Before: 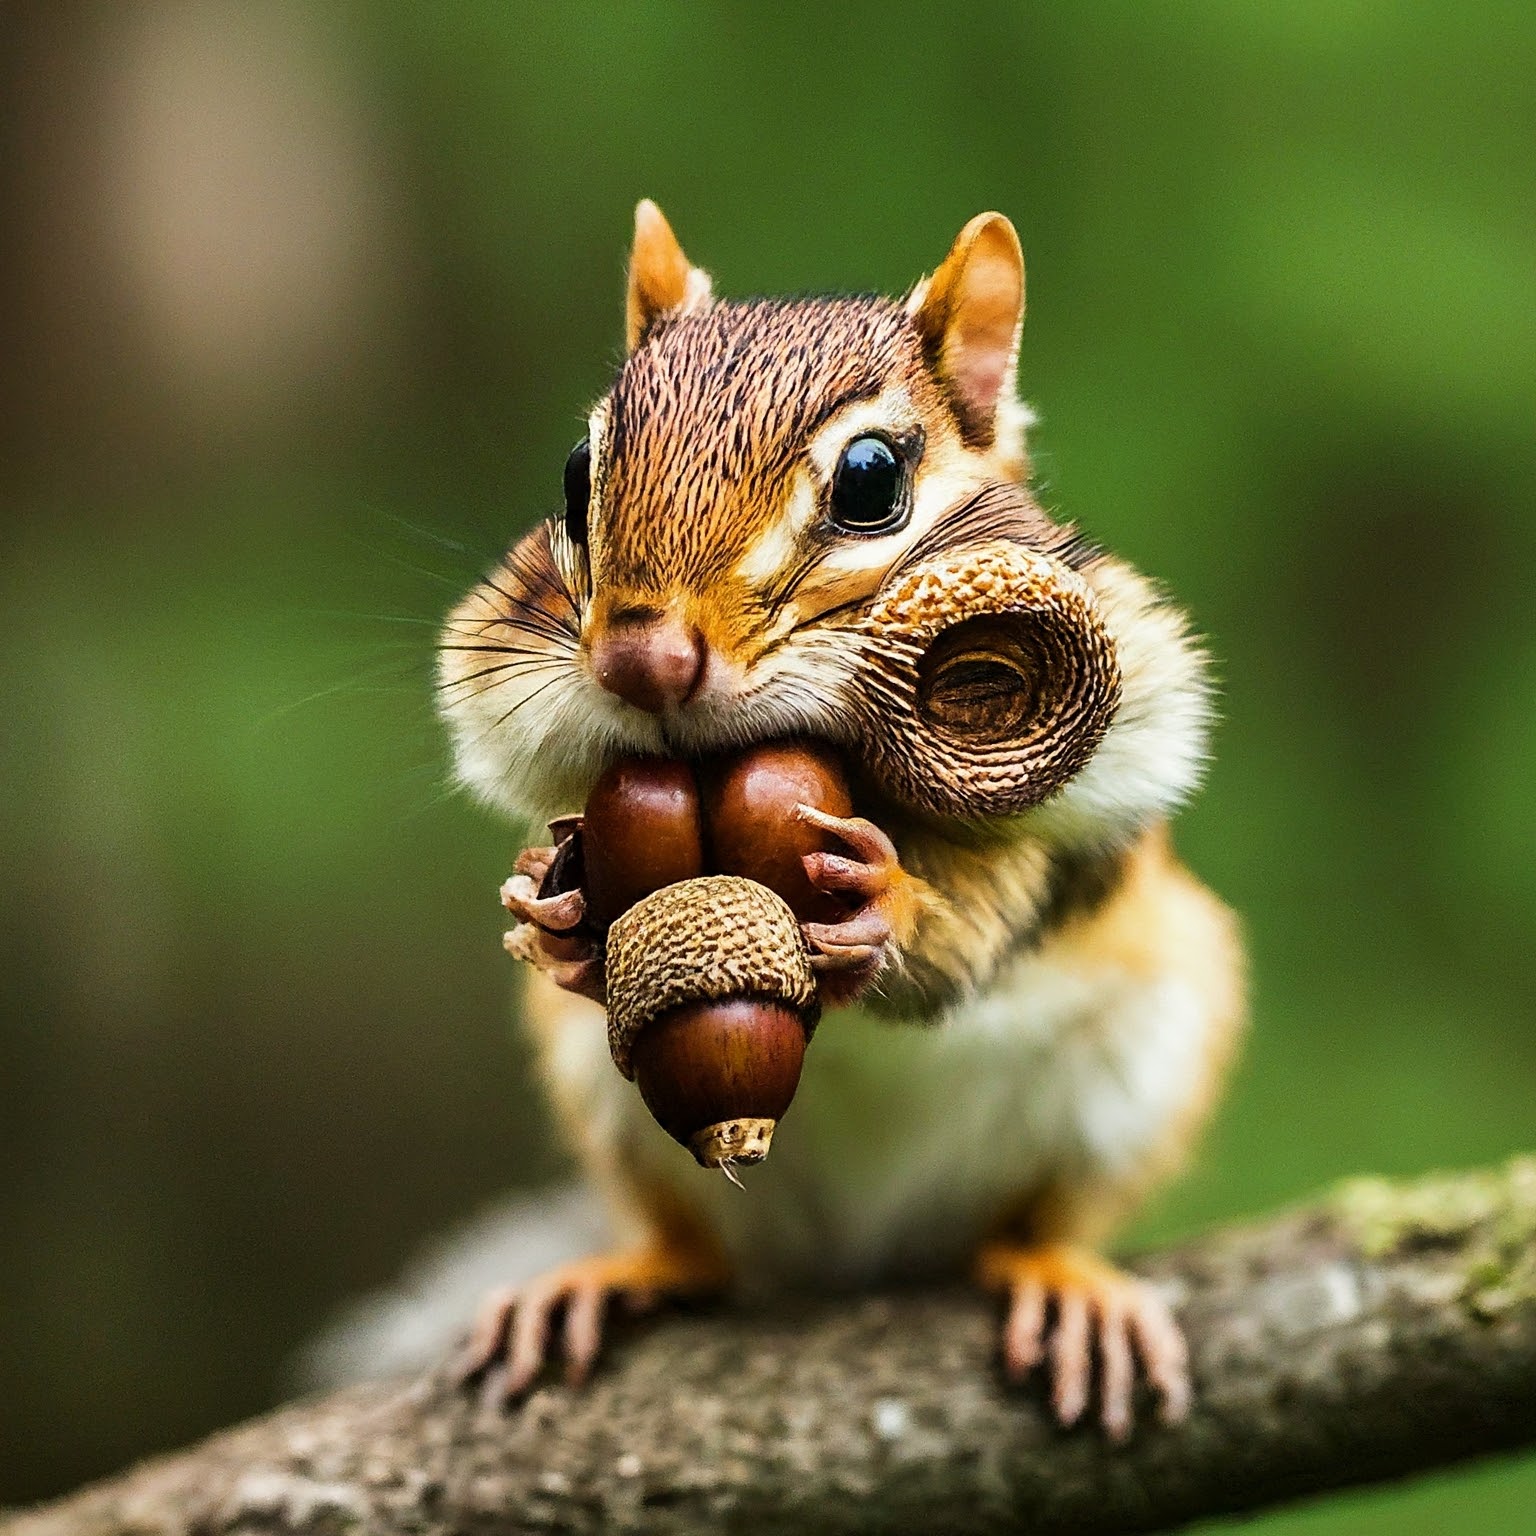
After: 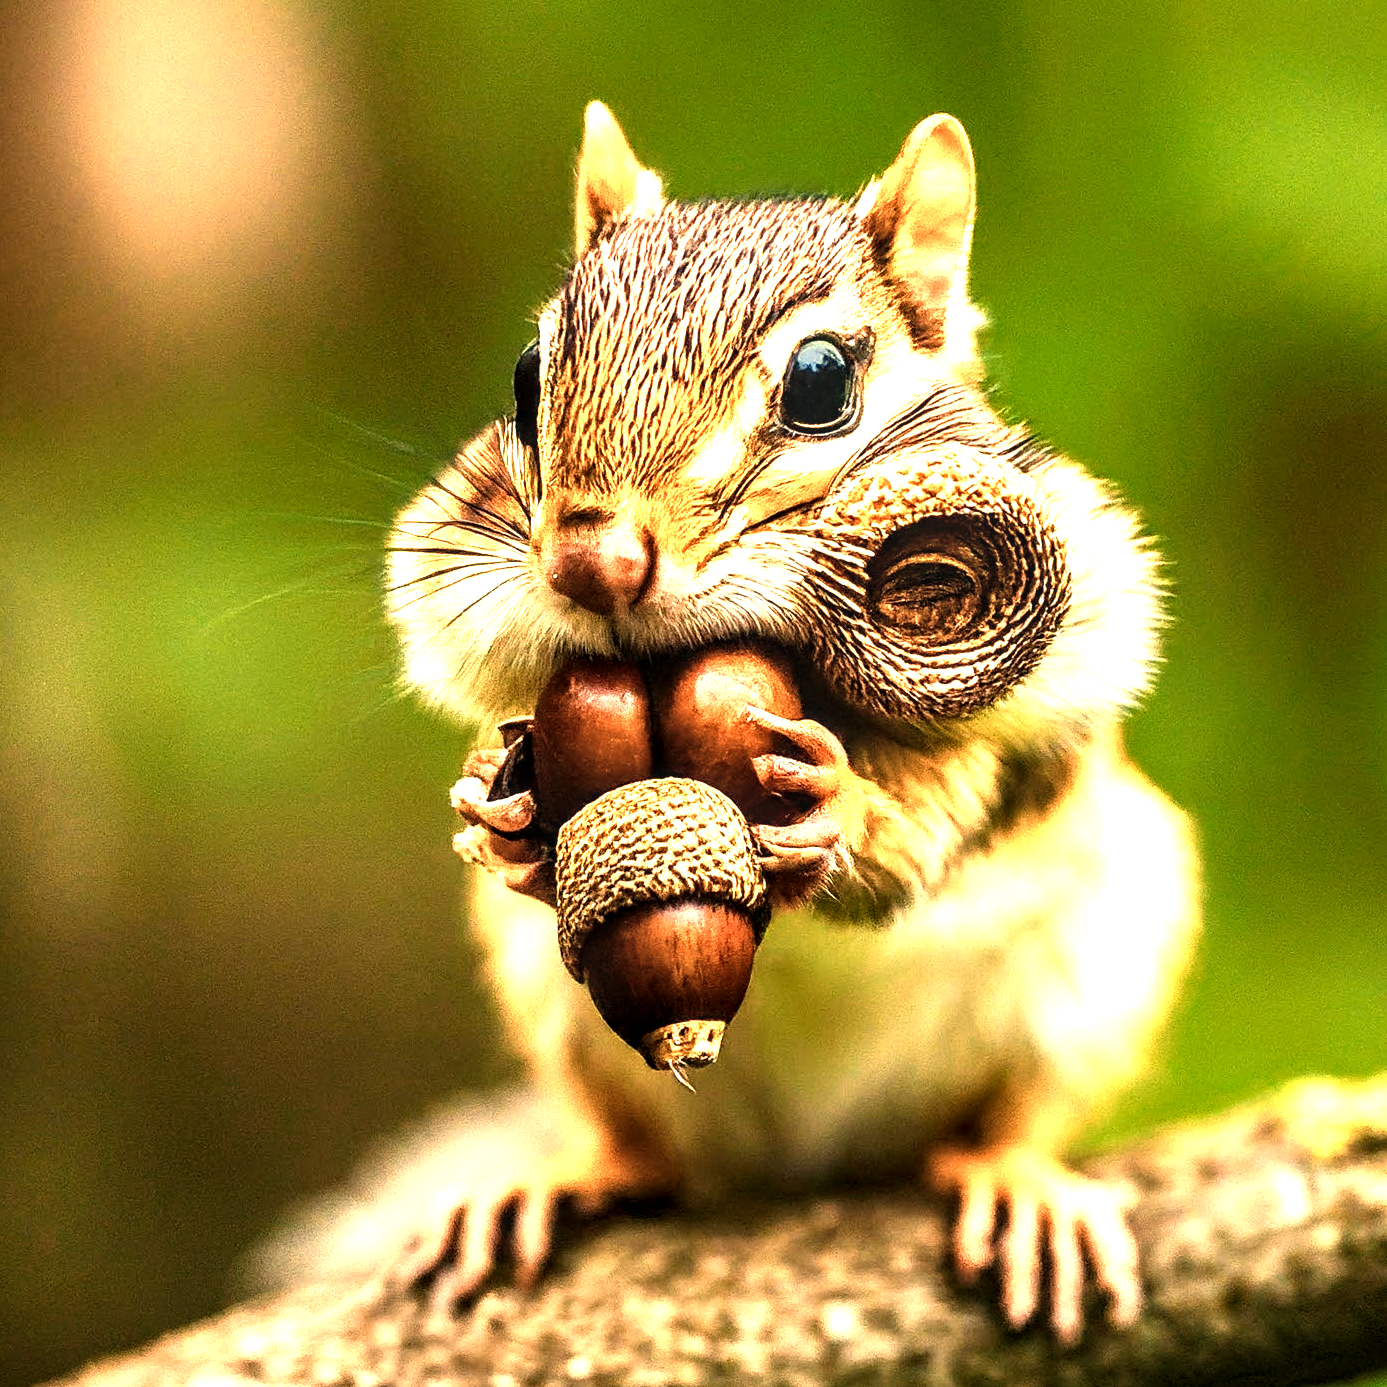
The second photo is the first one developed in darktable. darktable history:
color balance rgb: perceptual saturation grading › global saturation 25%, global vibrance 20%
color zones: curves: ch0 [(0.018, 0.548) (0.224, 0.64) (0.425, 0.447) (0.675, 0.575) (0.732, 0.579)]; ch1 [(0.066, 0.487) (0.25, 0.5) (0.404, 0.43) (0.75, 0.421) (0.956, 0.421)]; ch2 [(0.044, 0.561) (0.215, 0.465) (0.399, 0.544) (0.465, 0.548) (0.614, 0.447) (0.724, 0.43) (0.882, 0.623) (0.956, 0.632)]
white balance: red 1.123, blue 0.83
exposure: black level correction 0.001, exposure 0.5 EV, compensate exposure bias true, compensate highlight preservation false
local contrast: detail 130%
crop: left 3.305%, top 6.436%, right 6.389%, bottom 3.258%
